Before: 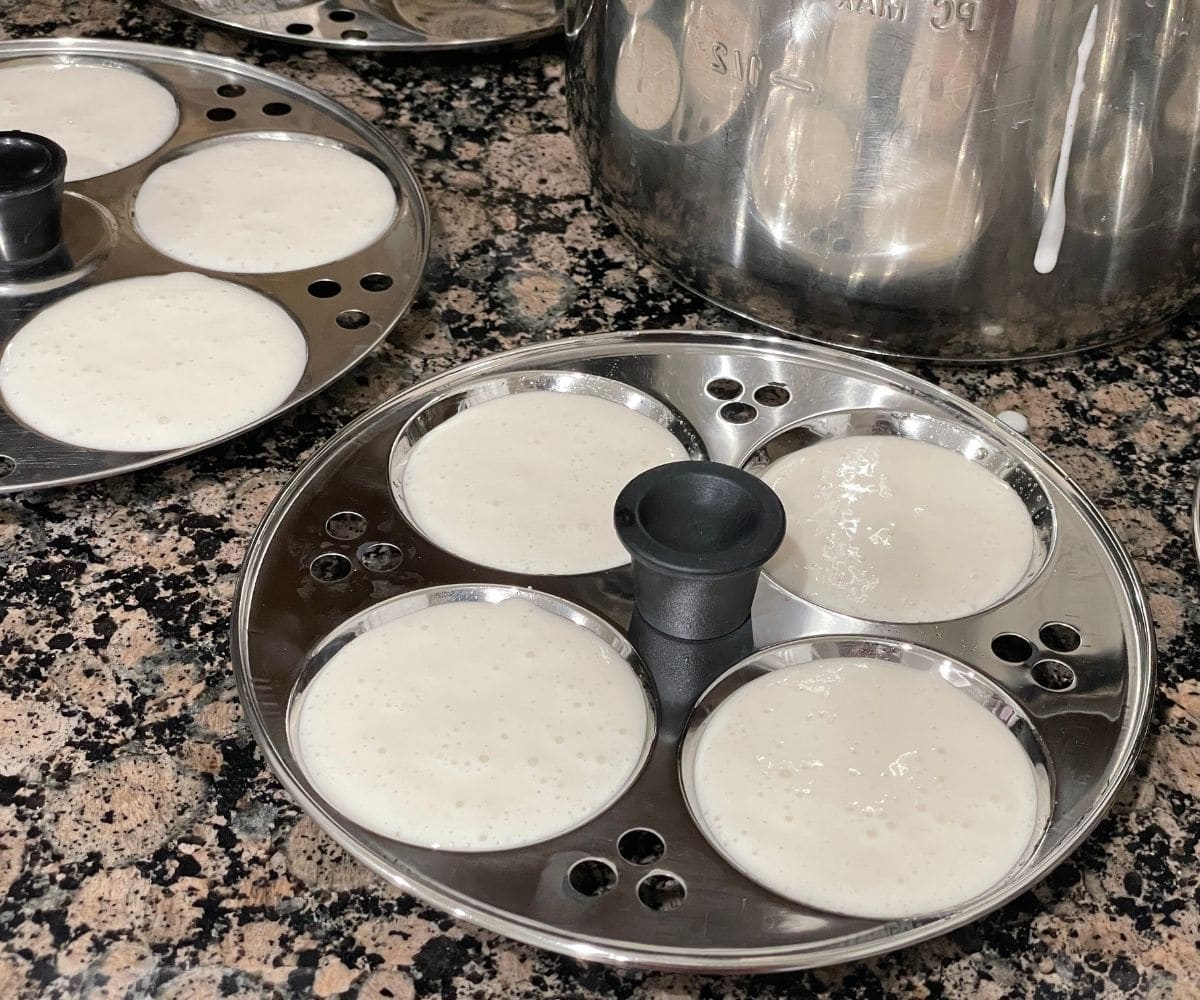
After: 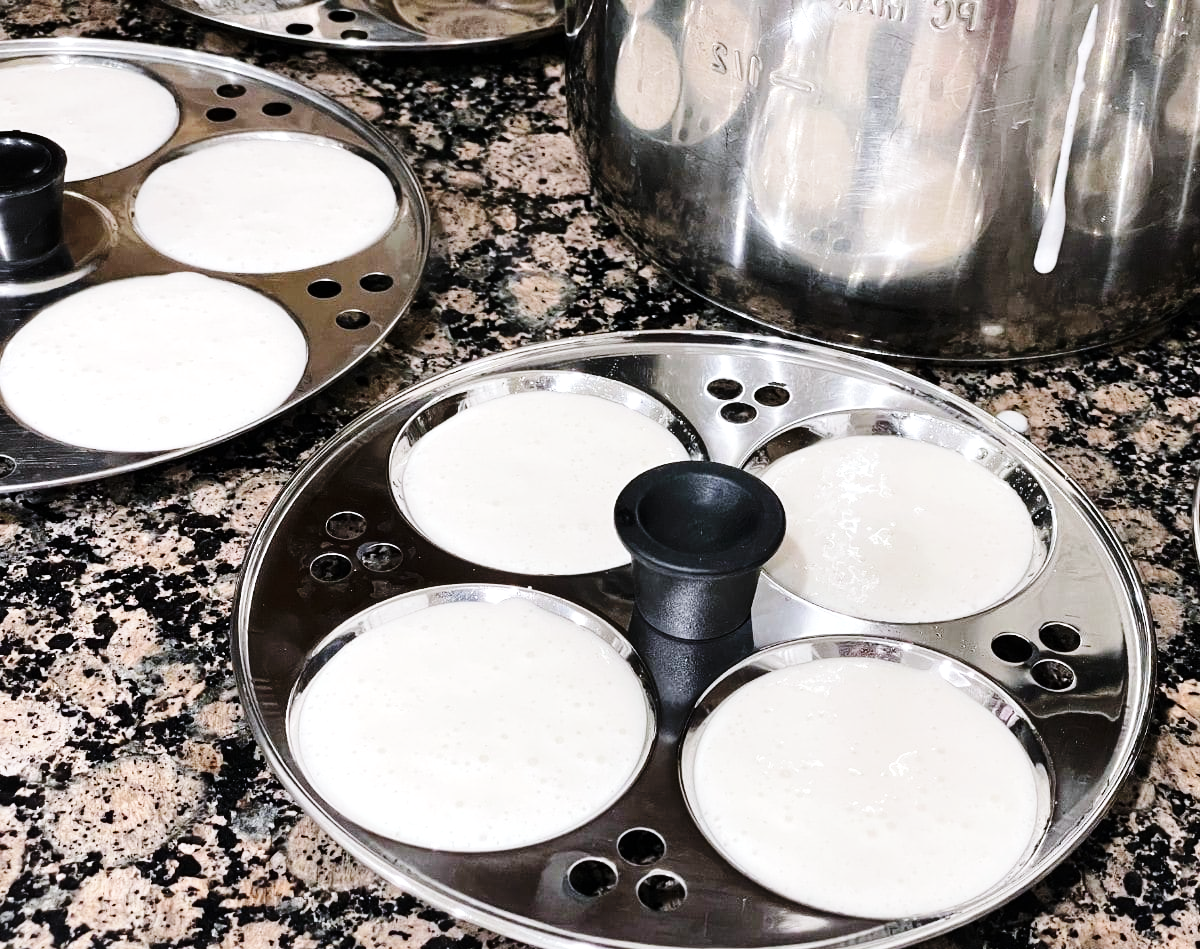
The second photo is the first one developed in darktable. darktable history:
white balance: red 0.984, blue 1.059
crop and rotate: top 0%, bottom 5.097%
base curve: curves: ch0 [(0, 0) (0.036, 0.025) (0.121, 0.166) (0.206, 0.329) (0.605, 0.79) (1, 1)], preserve colors none
tone equalizer: -8 EV -0.417 EV, -7 EV -0.389 EV, -6 EV -0.333 EV, -5 EV -0.222 EV, -3 EV 0.222 EV, -2 EV 0.333 EV, -1 EV 0.389 EV, +0 EV 0.417 EV, edges refinement/feathering 500, mask exposure compensation -1.57 EV, preserve details no
